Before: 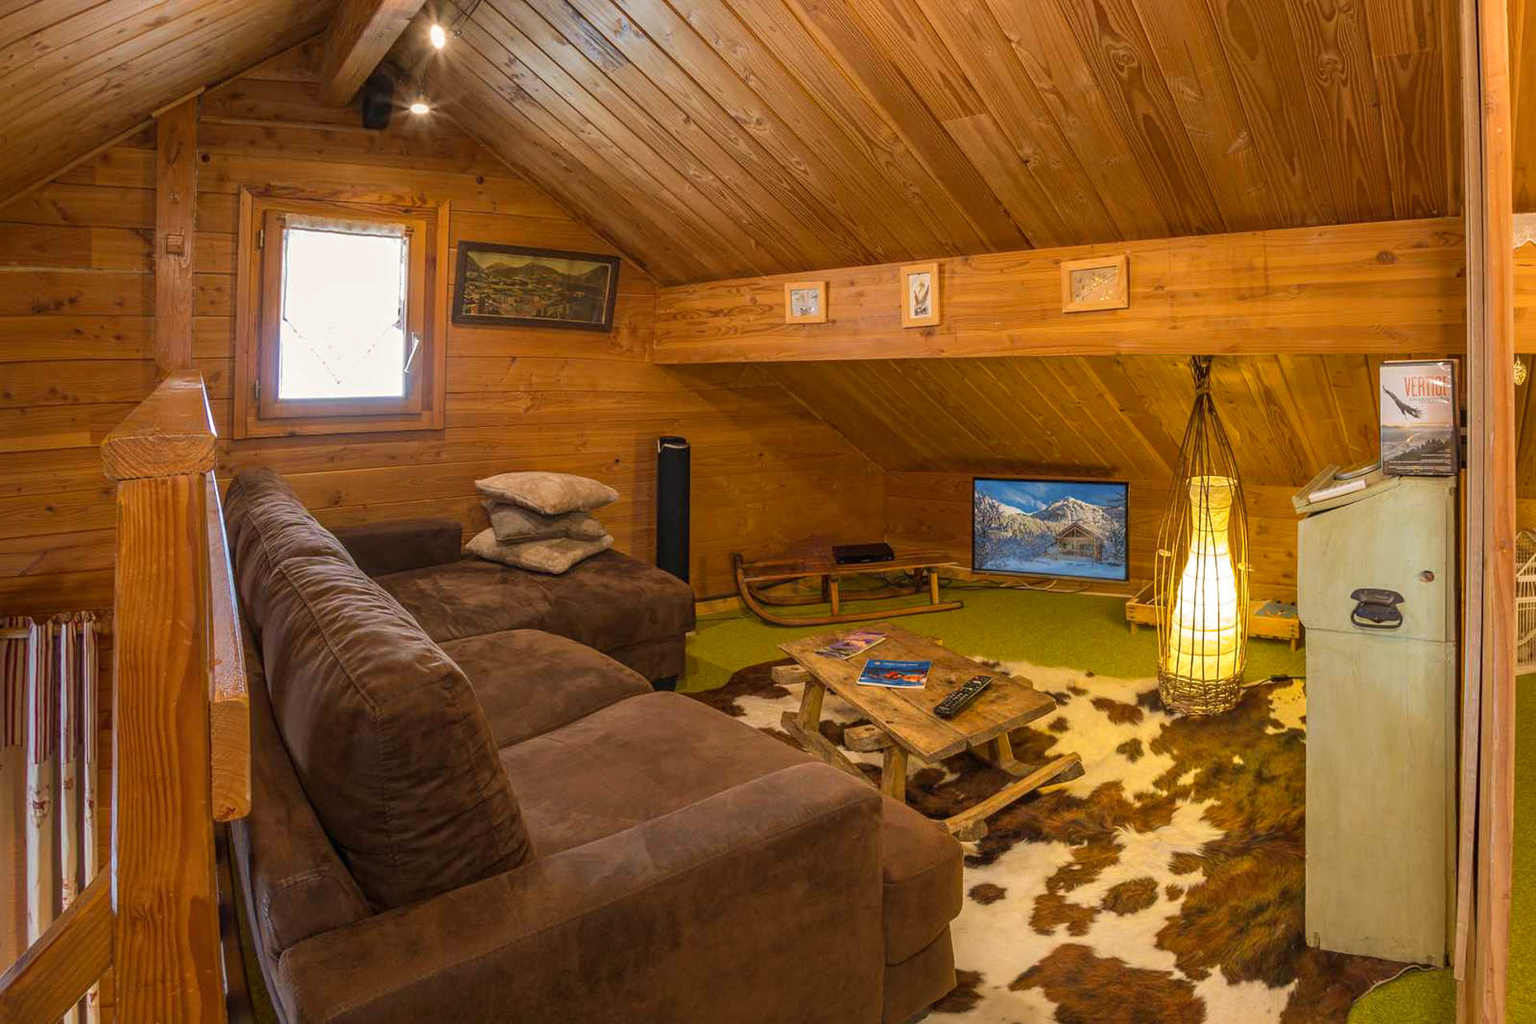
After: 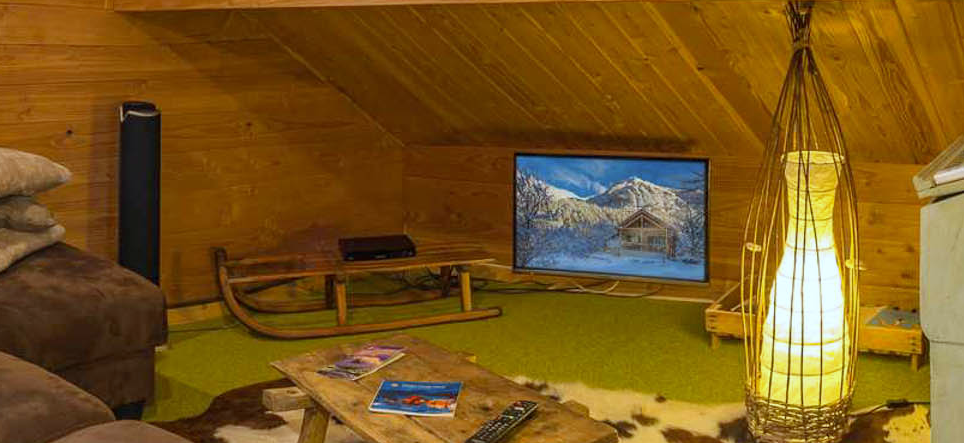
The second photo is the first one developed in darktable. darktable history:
white balance: red 0.925, blue 1.046
crop: left 36.607%, top 34.735%, right 13.146%, bottom 30.611%
